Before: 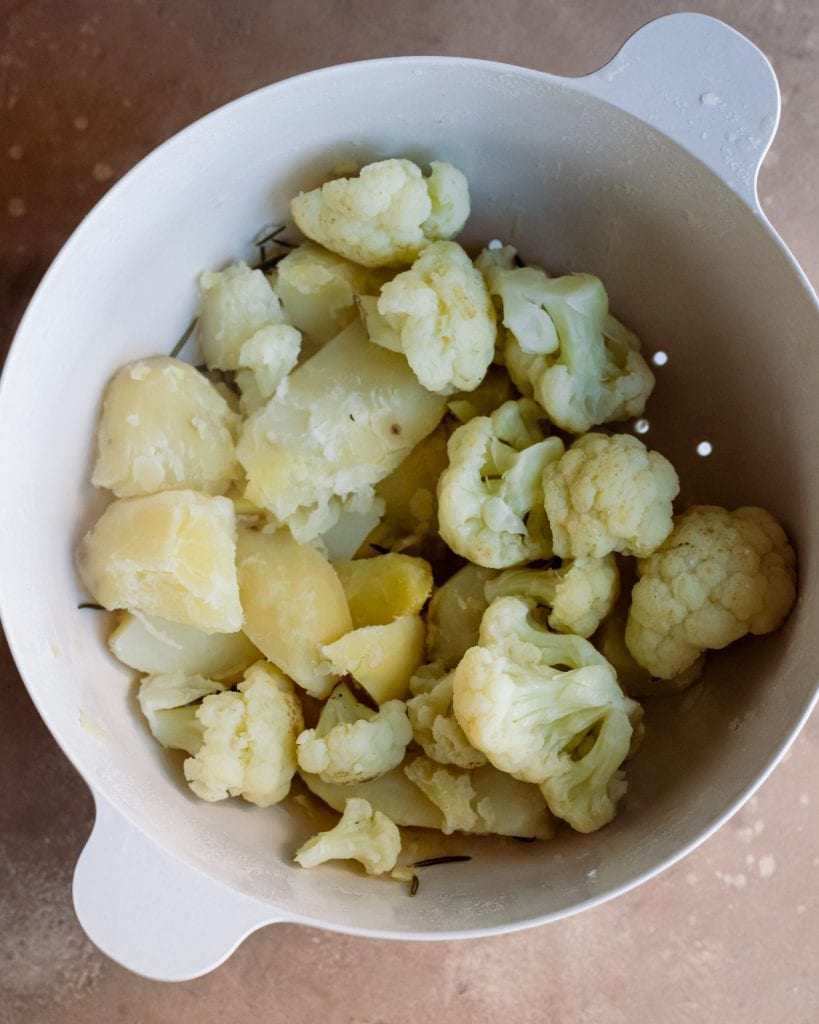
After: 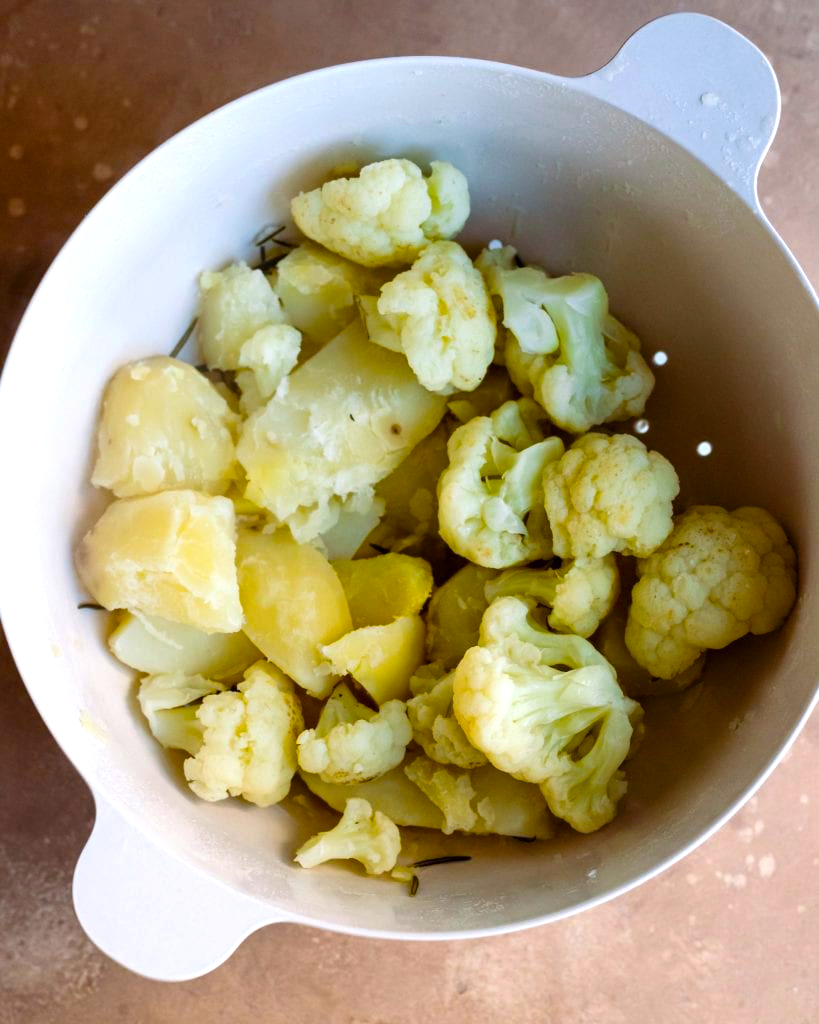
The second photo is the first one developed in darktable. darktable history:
color balance rgb: perceptual saturation grading › global saturation 30.575%, perceptual brilliance grading › global brilliance 11.034%, global vibrance 20%
